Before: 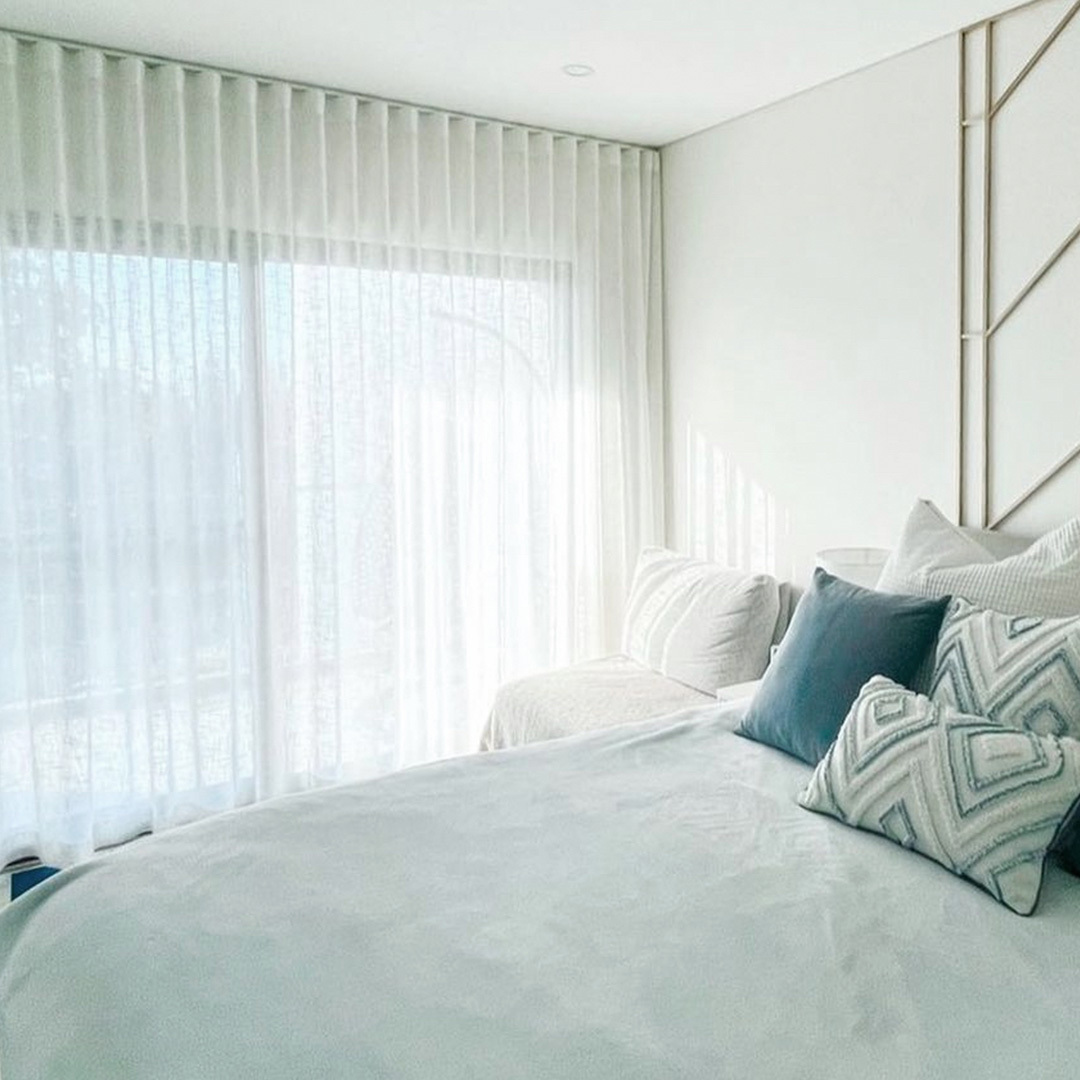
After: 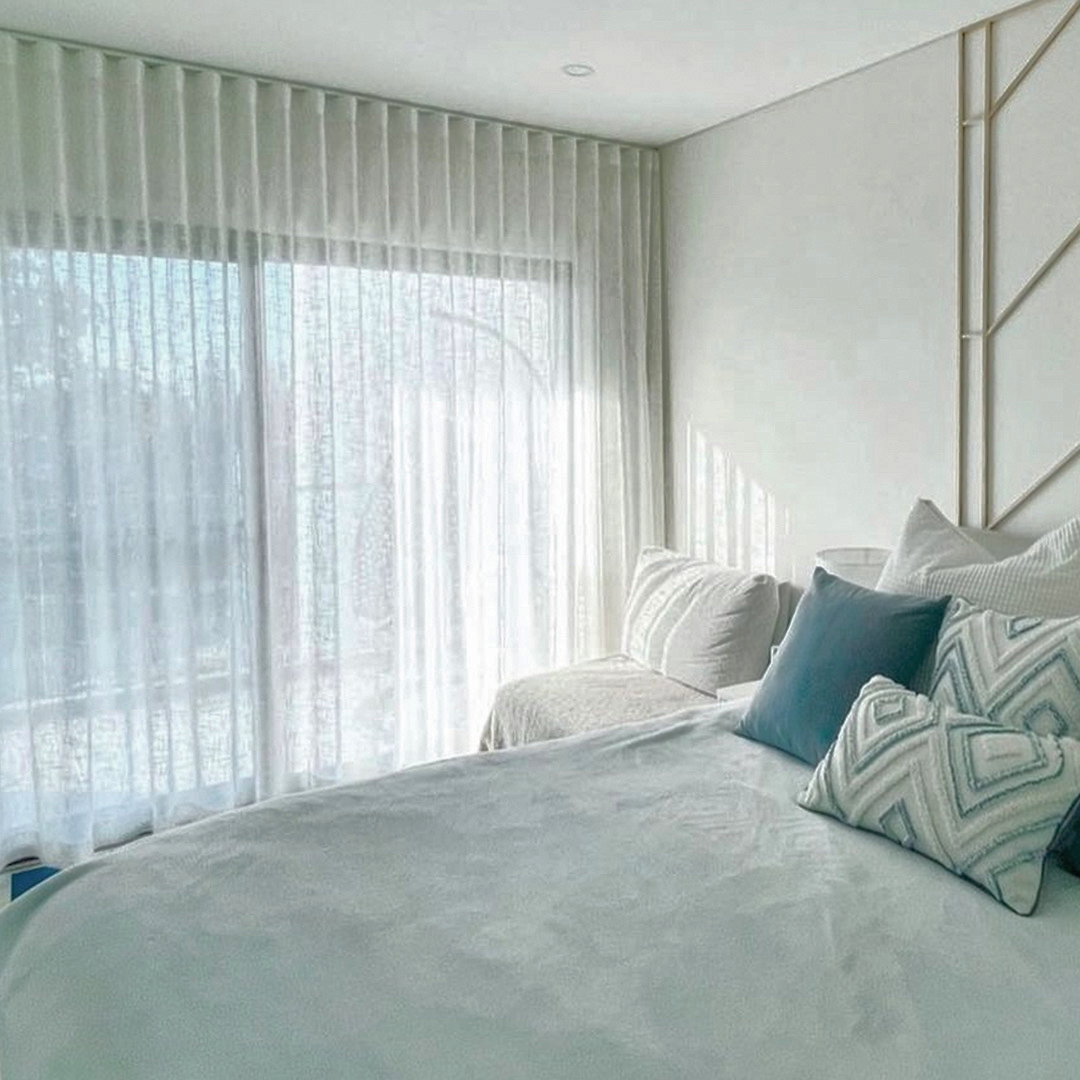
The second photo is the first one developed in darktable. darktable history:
shadows and highlights: highlights -60.03
